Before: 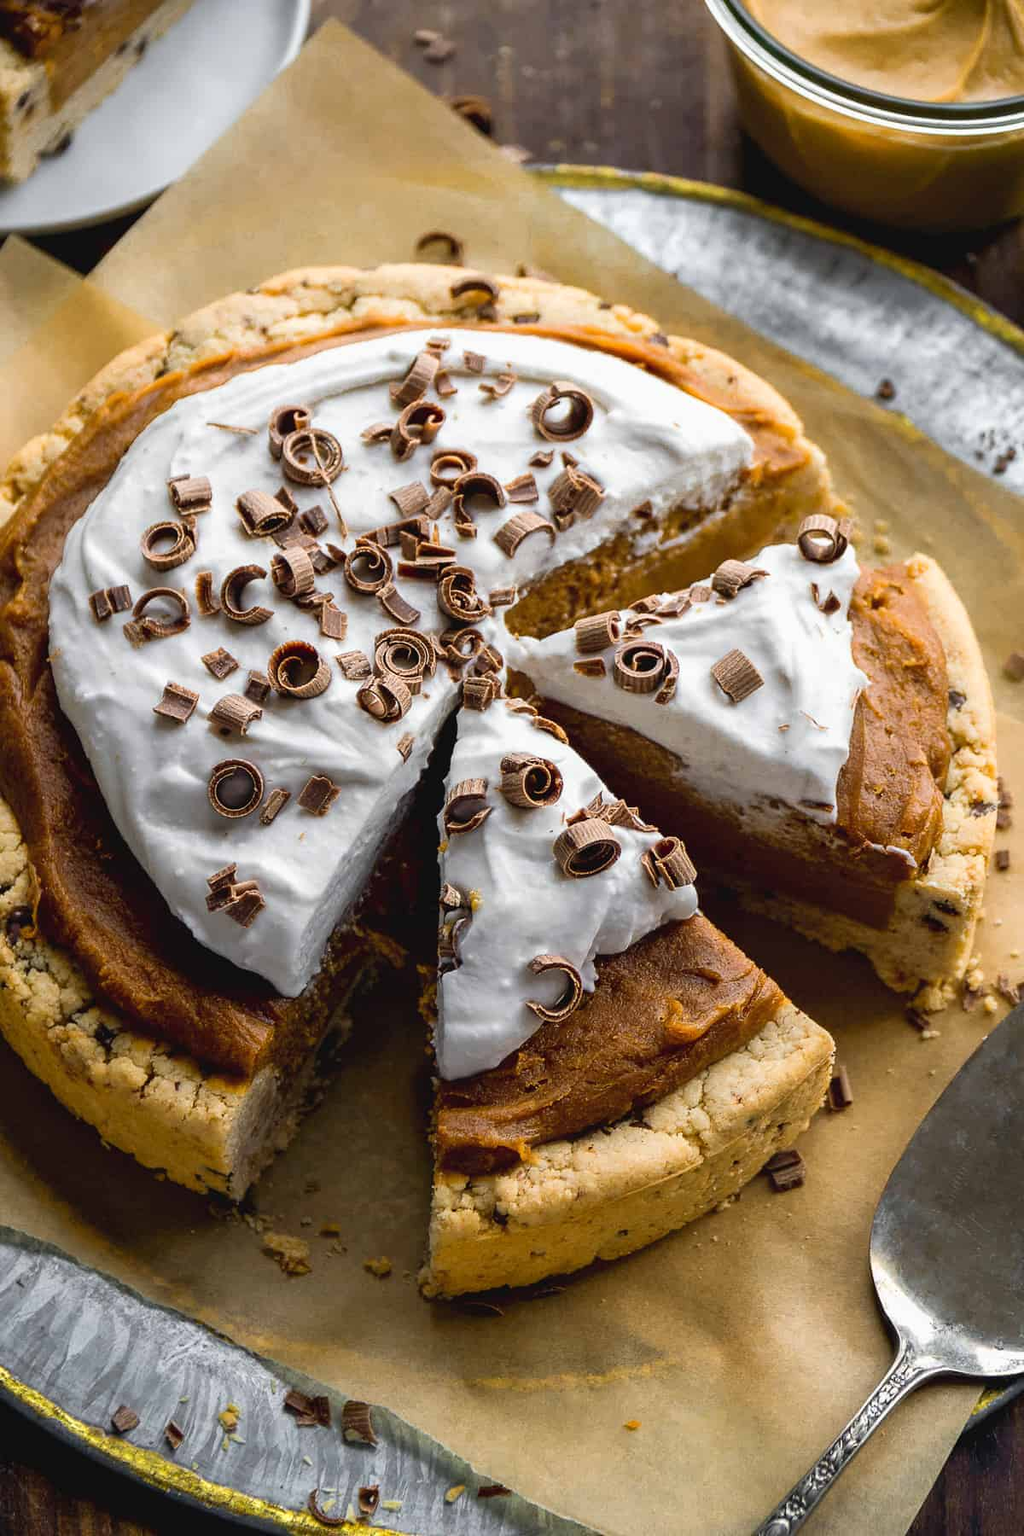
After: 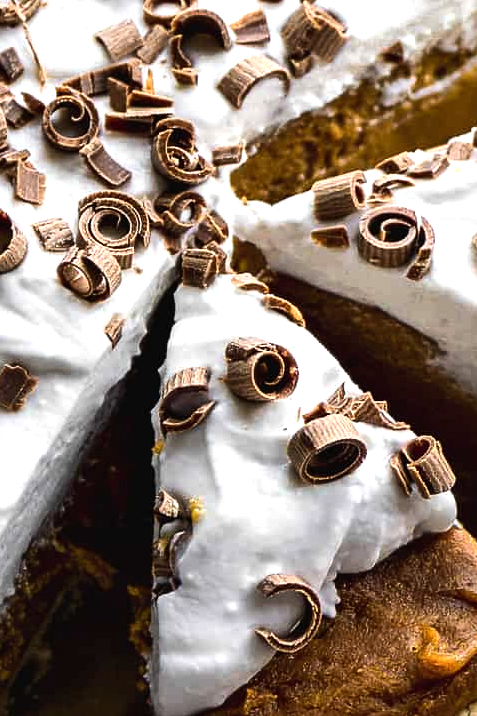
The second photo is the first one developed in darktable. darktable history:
crop: left 30.137%, top 30.33%, right 30.049%, bottom 29.847%
tone equalizer: -8 EV -0.781 EV, -7 EV -0.693 EV, -6 EV -0.589 EV, -5 EV -0.417 EV, -3 EV 0.368 EV, -2 EV 0.6 EV, -1 EV 0.692 EV, +0 EV 0.738 EV, edges refinement/feathering 500, mask exposure compensation -1.57 EV, preserve details no
